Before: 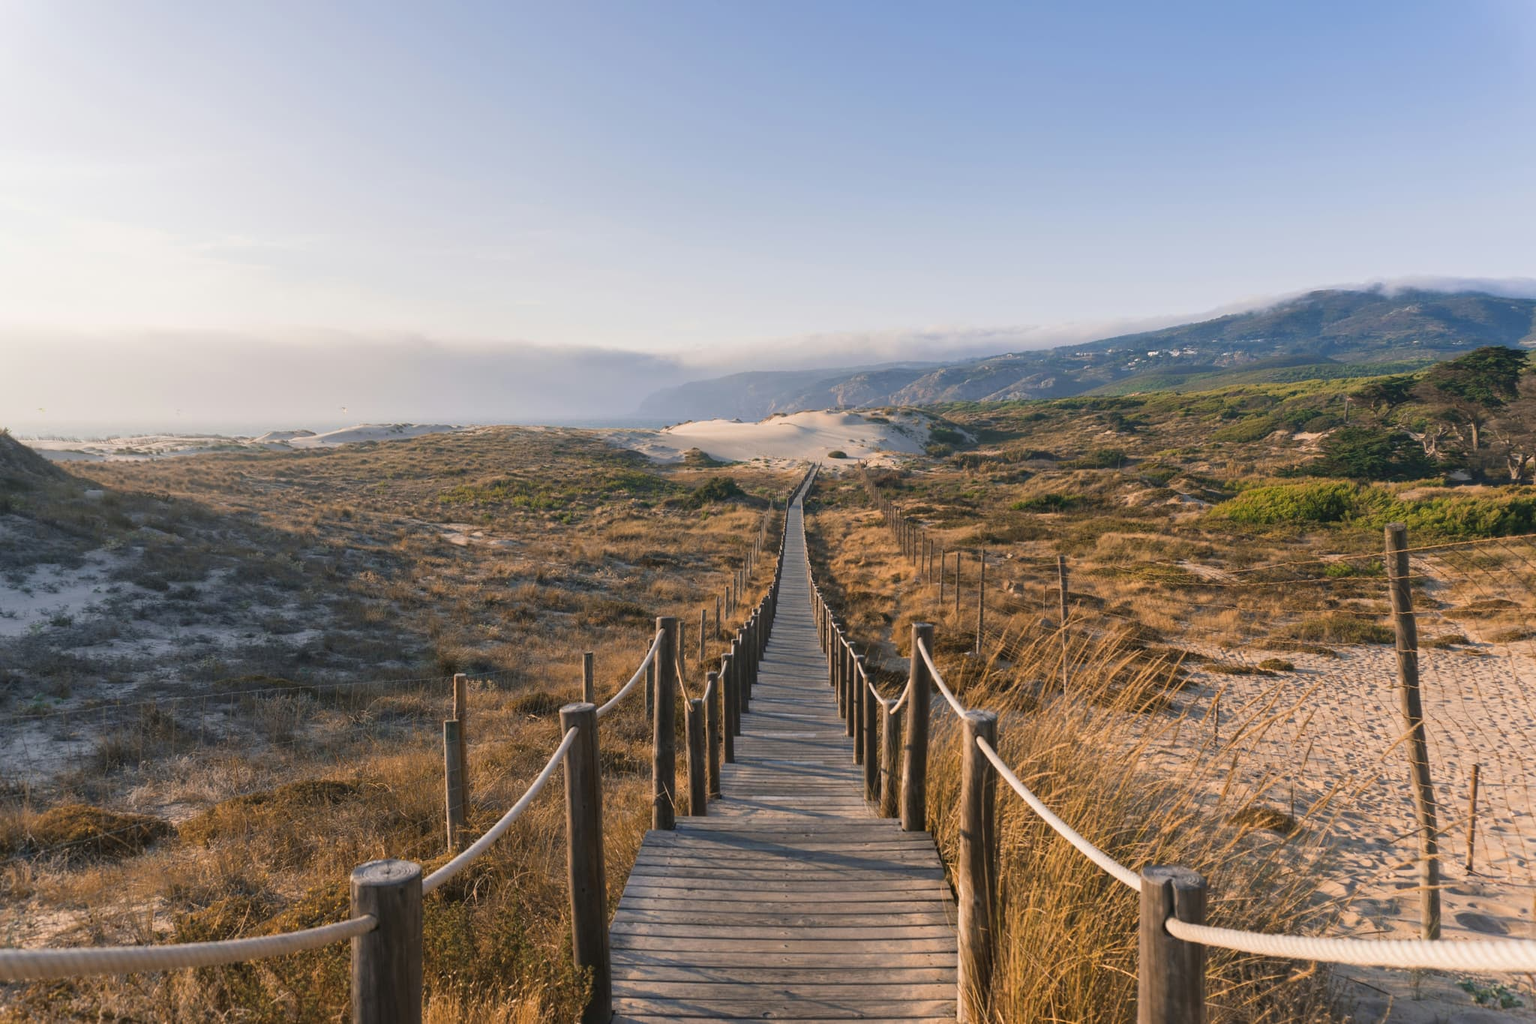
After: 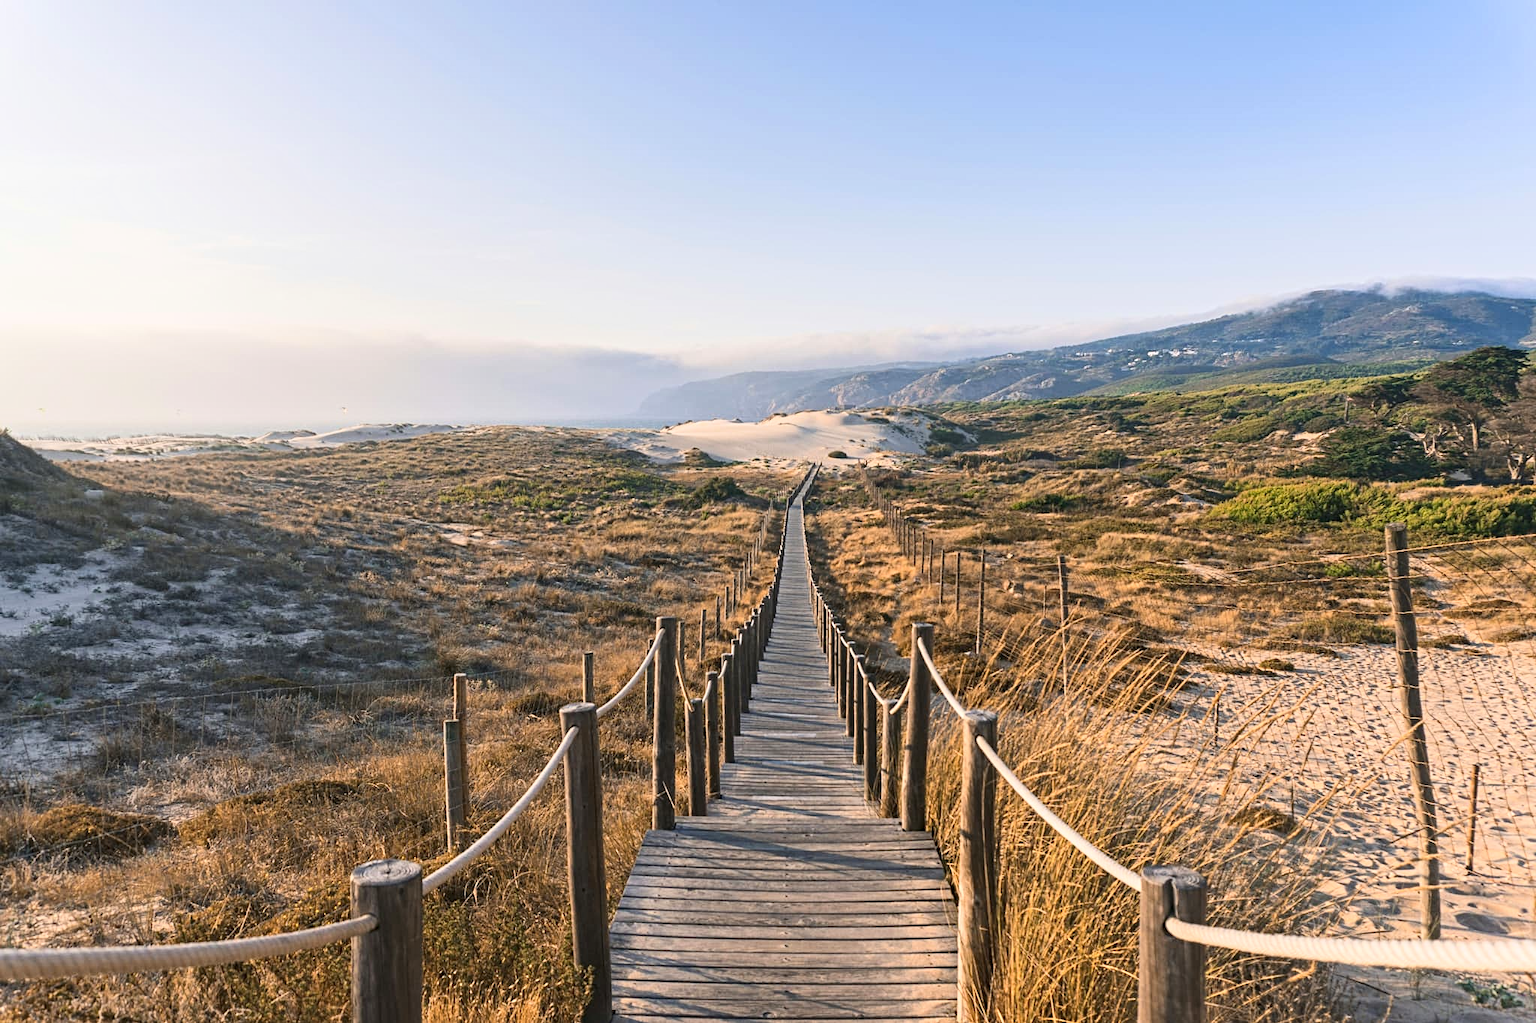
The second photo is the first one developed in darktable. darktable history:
contrast brightness saturation: contrast 0.204, brightness 0.148, saturation 0.138
contrast equalizer: octaves 7, y [[0.5, 0.5, 0.5, 0.539, 0.64, 0.611], [0.5 ×6], [0.5 ×6], [0 ×6], [0 ×6]]
